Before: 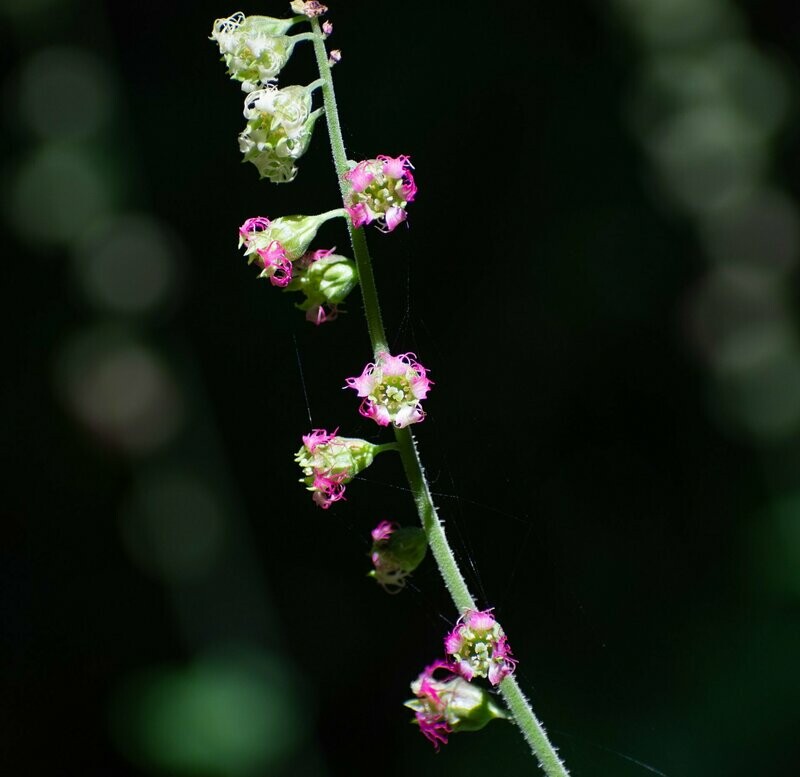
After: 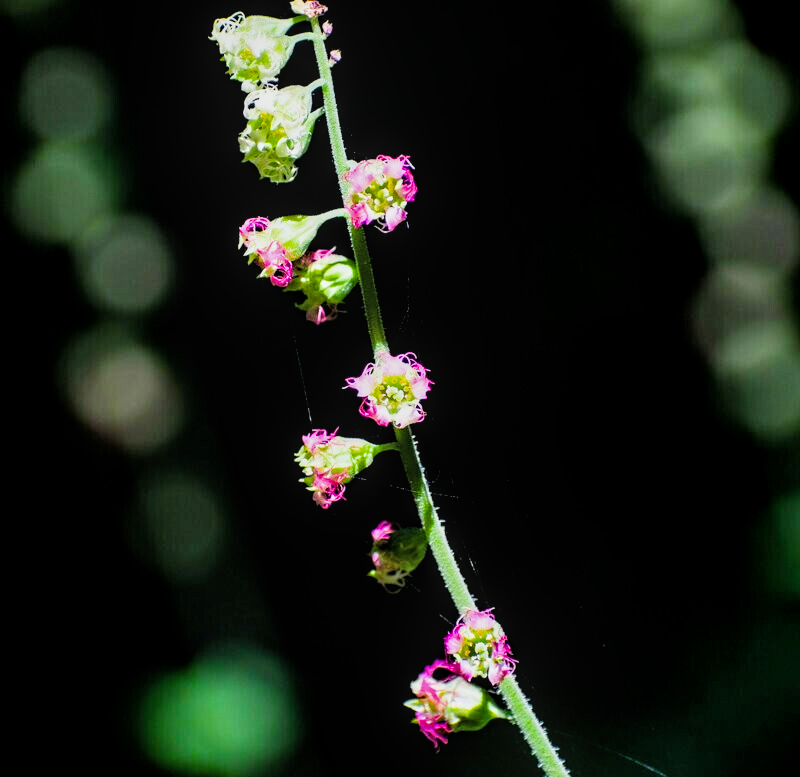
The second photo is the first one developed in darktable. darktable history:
local contrast: on, module defaults
color balance rgb: perceptual saturation grading › global saturation 30%, global vibrance 20%
exposure: black level correction 0, exposure 1.4 EV, compensate exposure bias true, compensate highlight preservation false
filmic rgb: black relative exposure -5 EV, hardness 2.88, contrast 1.2, highlights saturation mix -30%
